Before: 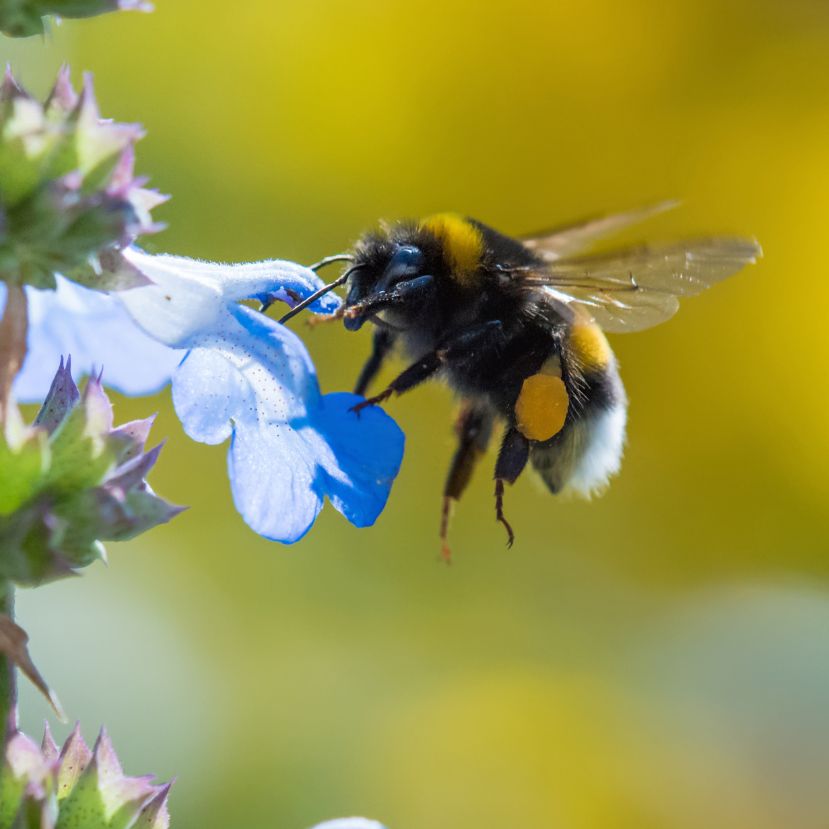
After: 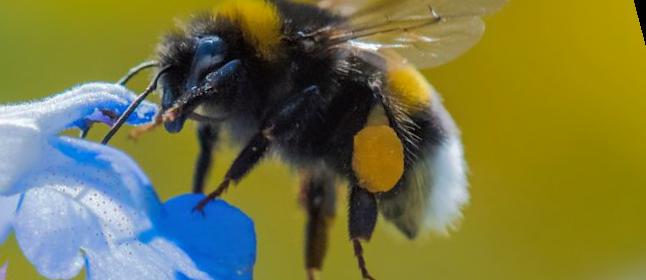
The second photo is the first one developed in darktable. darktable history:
crop: left 18.38%, top 11.092%, right 2.134%, bottom 33.217%
shadows and highlights: shadows 25, highlights -70
rotate and perspective: rotation -14.8°, crop left 0.1, crop right 0.903, crop top 0.25, crop bottom 0.748
